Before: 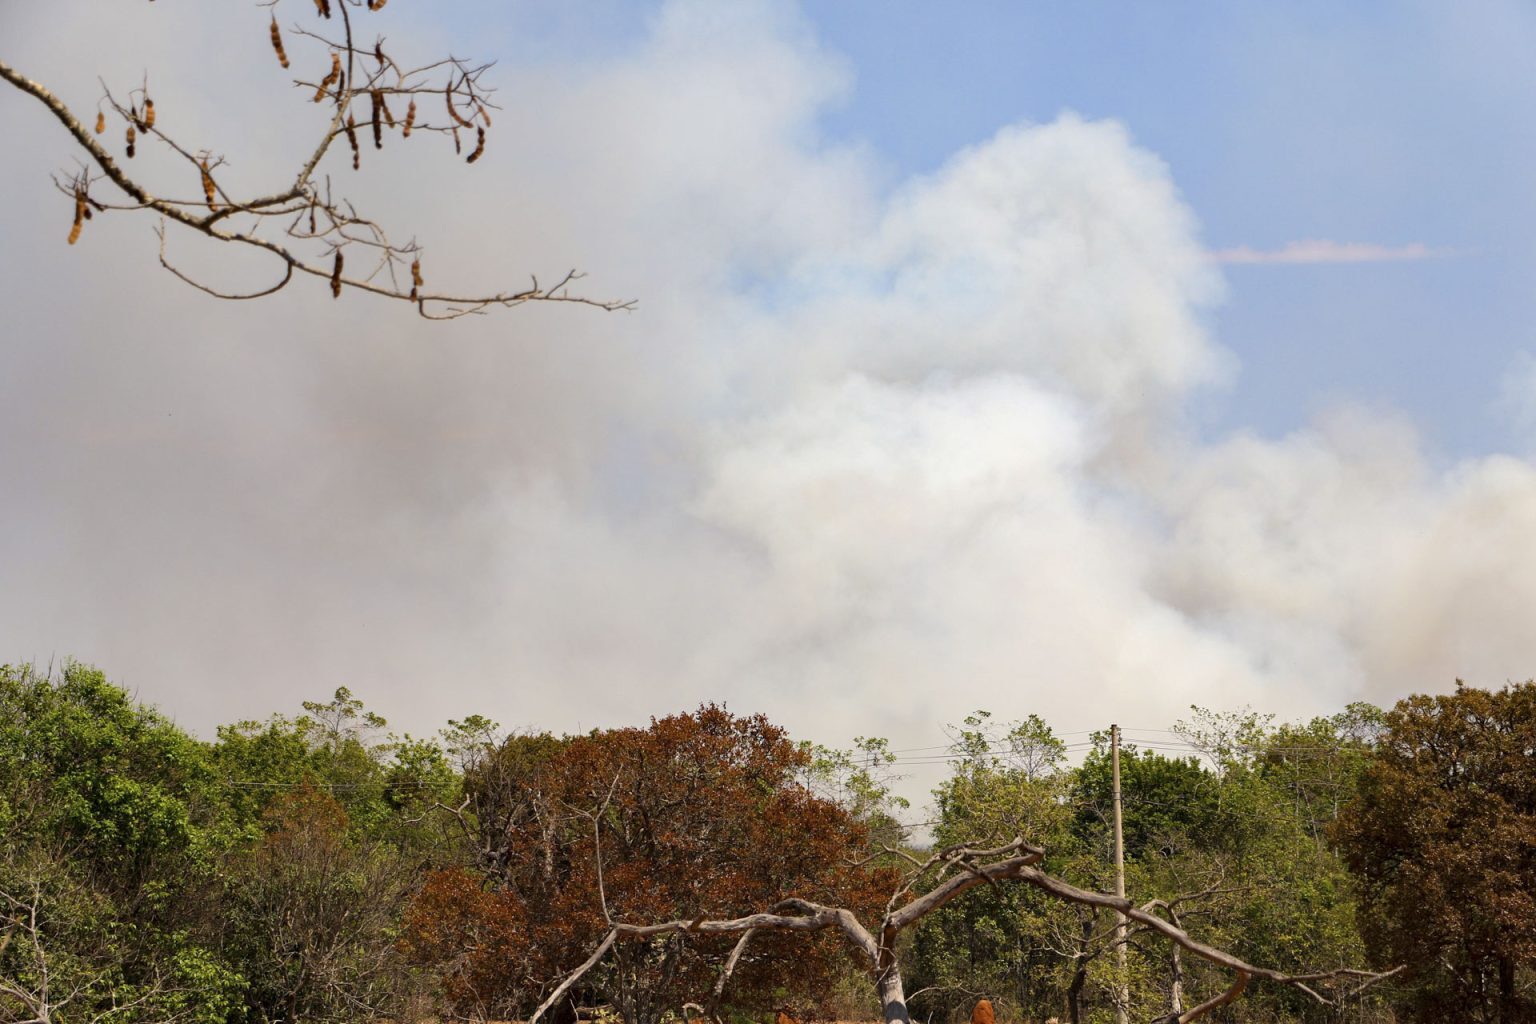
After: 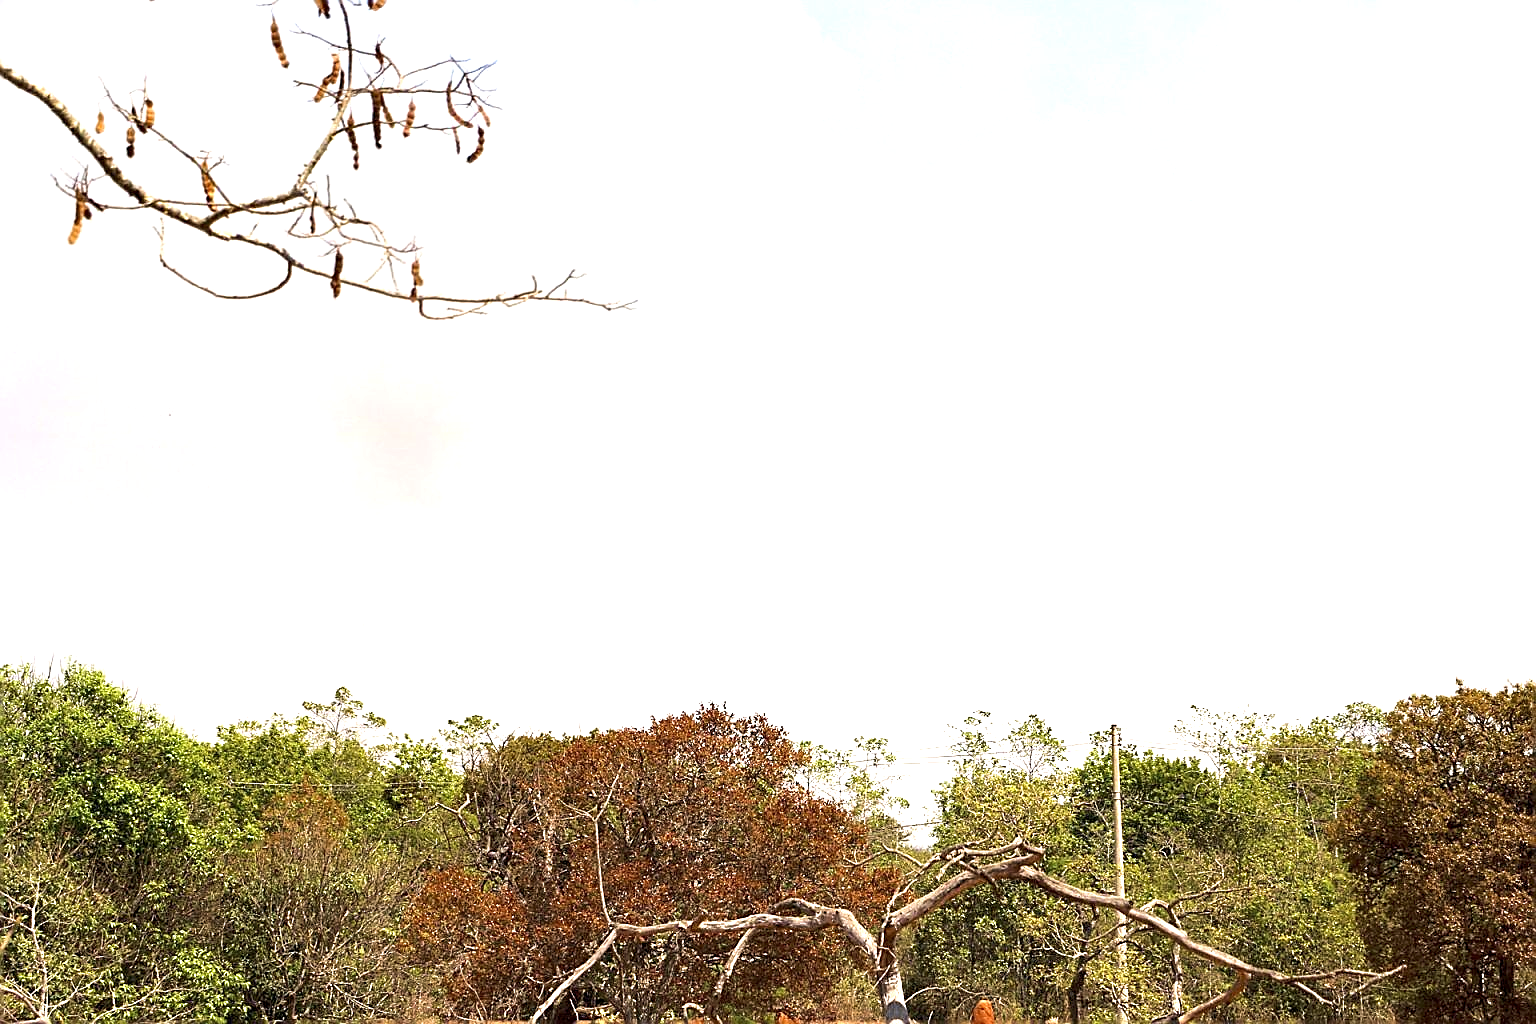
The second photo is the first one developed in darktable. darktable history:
exposure: black level correction 0.001, exposure 1.398 EV, compensate exposure bias true, compensate highlight preservation false
sharpen: radius 1.4, amount 1.25, threshold 0.7
velvia: on, module defaults
